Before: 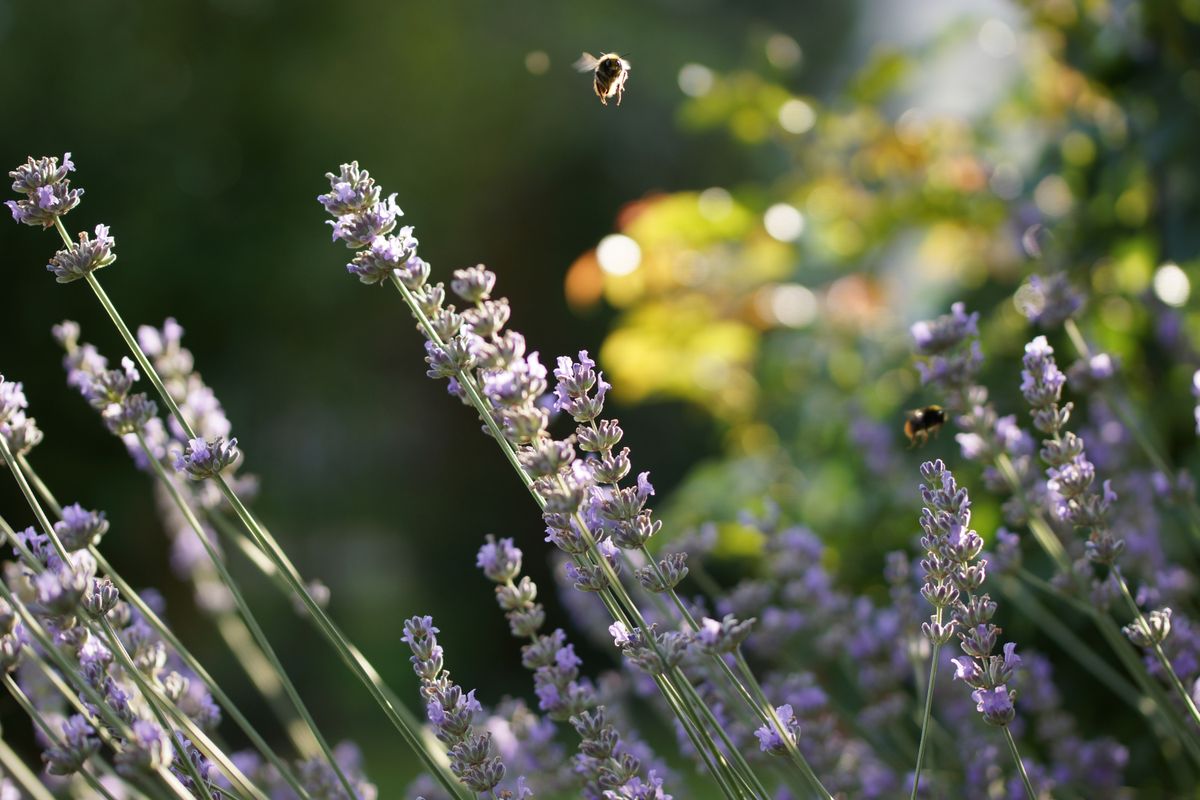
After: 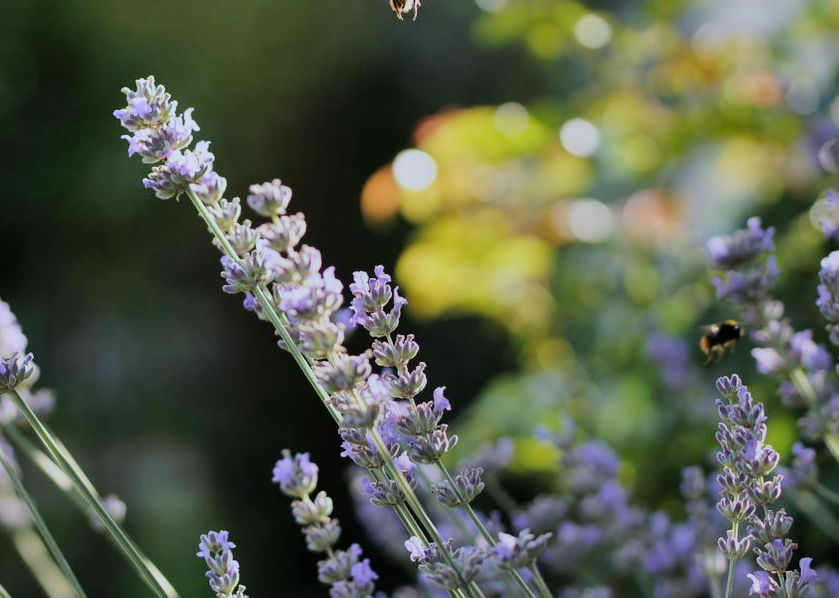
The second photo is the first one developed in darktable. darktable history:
filmic rgb: black relative exposure -7.65 EV, white relative exposure 4.56 EV, hardness 3.61, color science v6 (2022)
crop and rotate: left 17.046%, top 10.659%, right 12.989%, bottom 14.553%
shadows and highlights: soften with gaussian
white balance: red 0.954, blue 1.079
